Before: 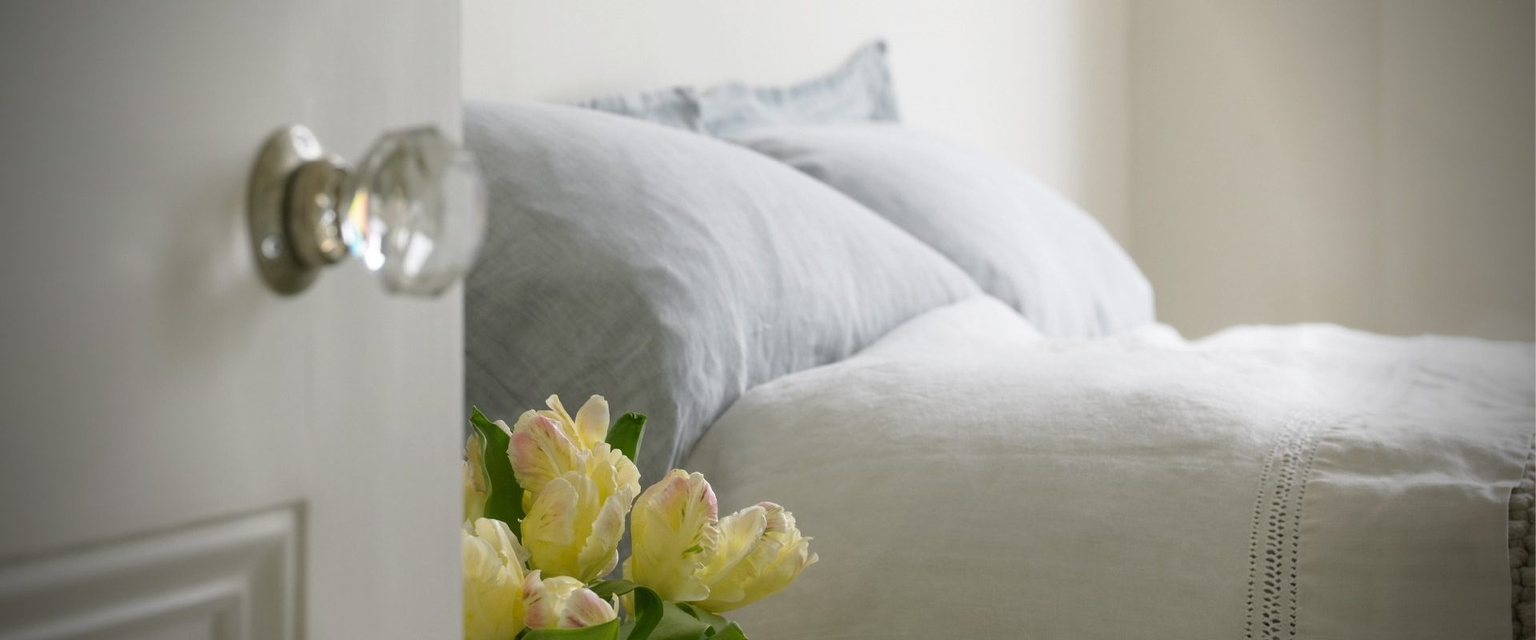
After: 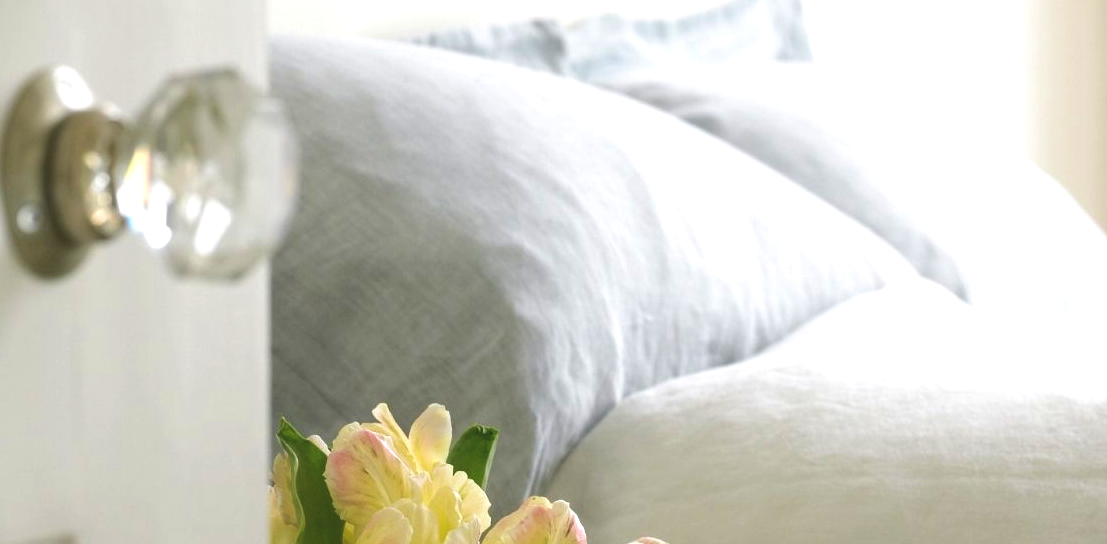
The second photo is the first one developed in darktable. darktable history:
exposure: black level correction -0.005, exposure 0.628 EV, compensate highlight preservation false
velvia: on, module defaults
crop: left 16.174%, top 11.332%, right 26.162%, bottom 20.667%
